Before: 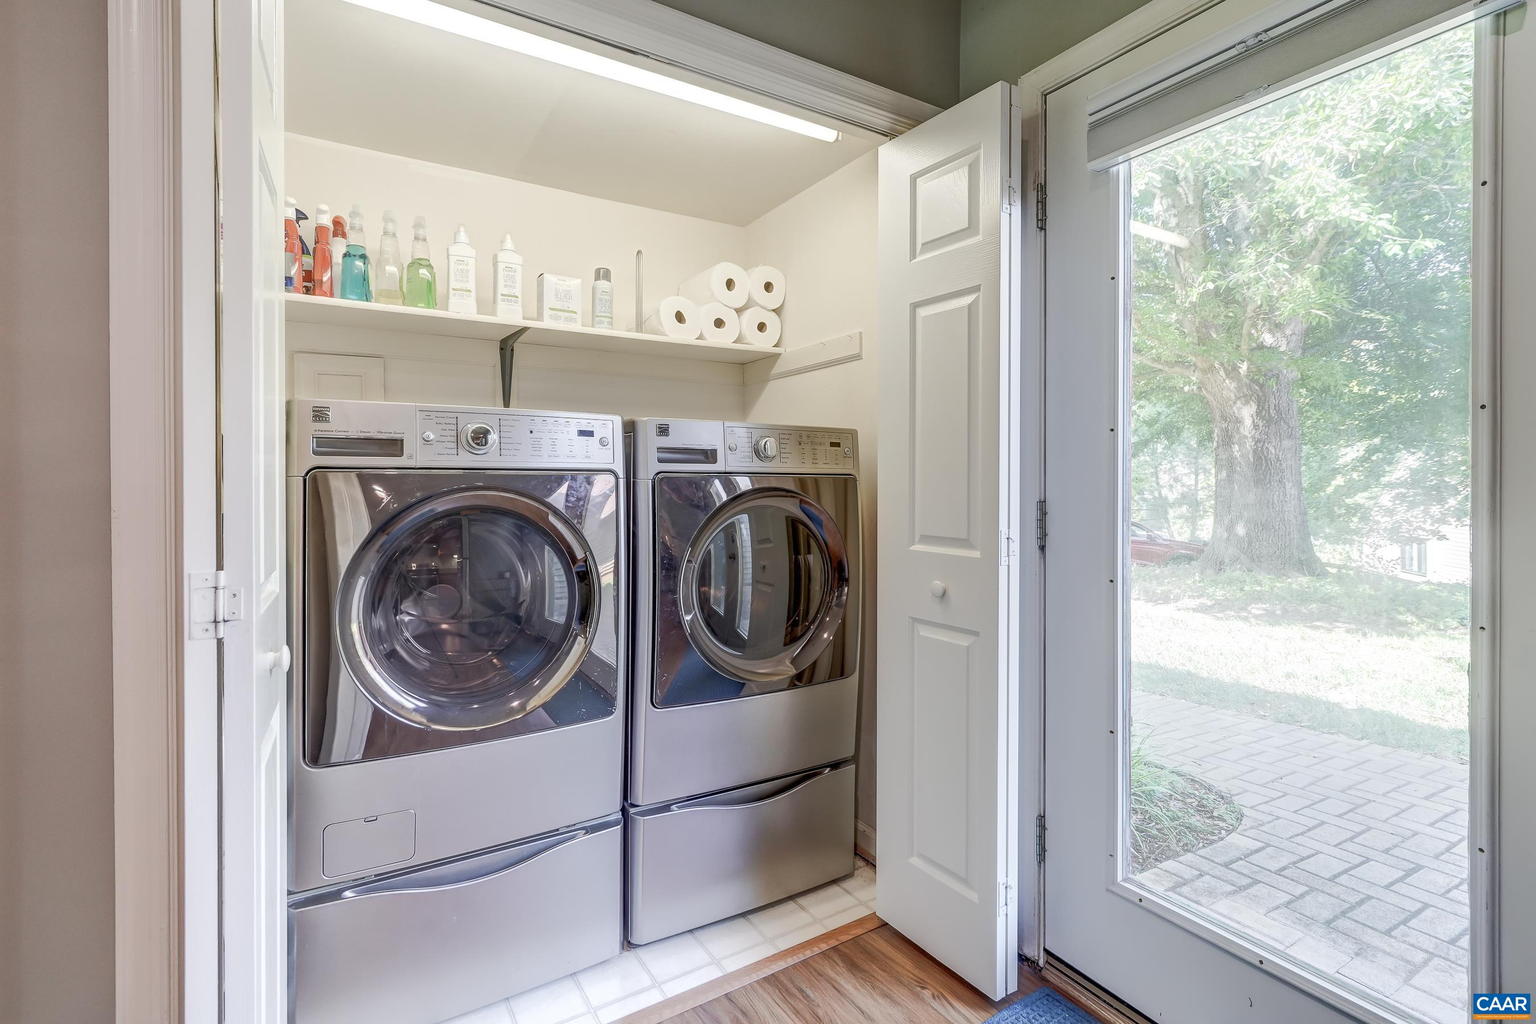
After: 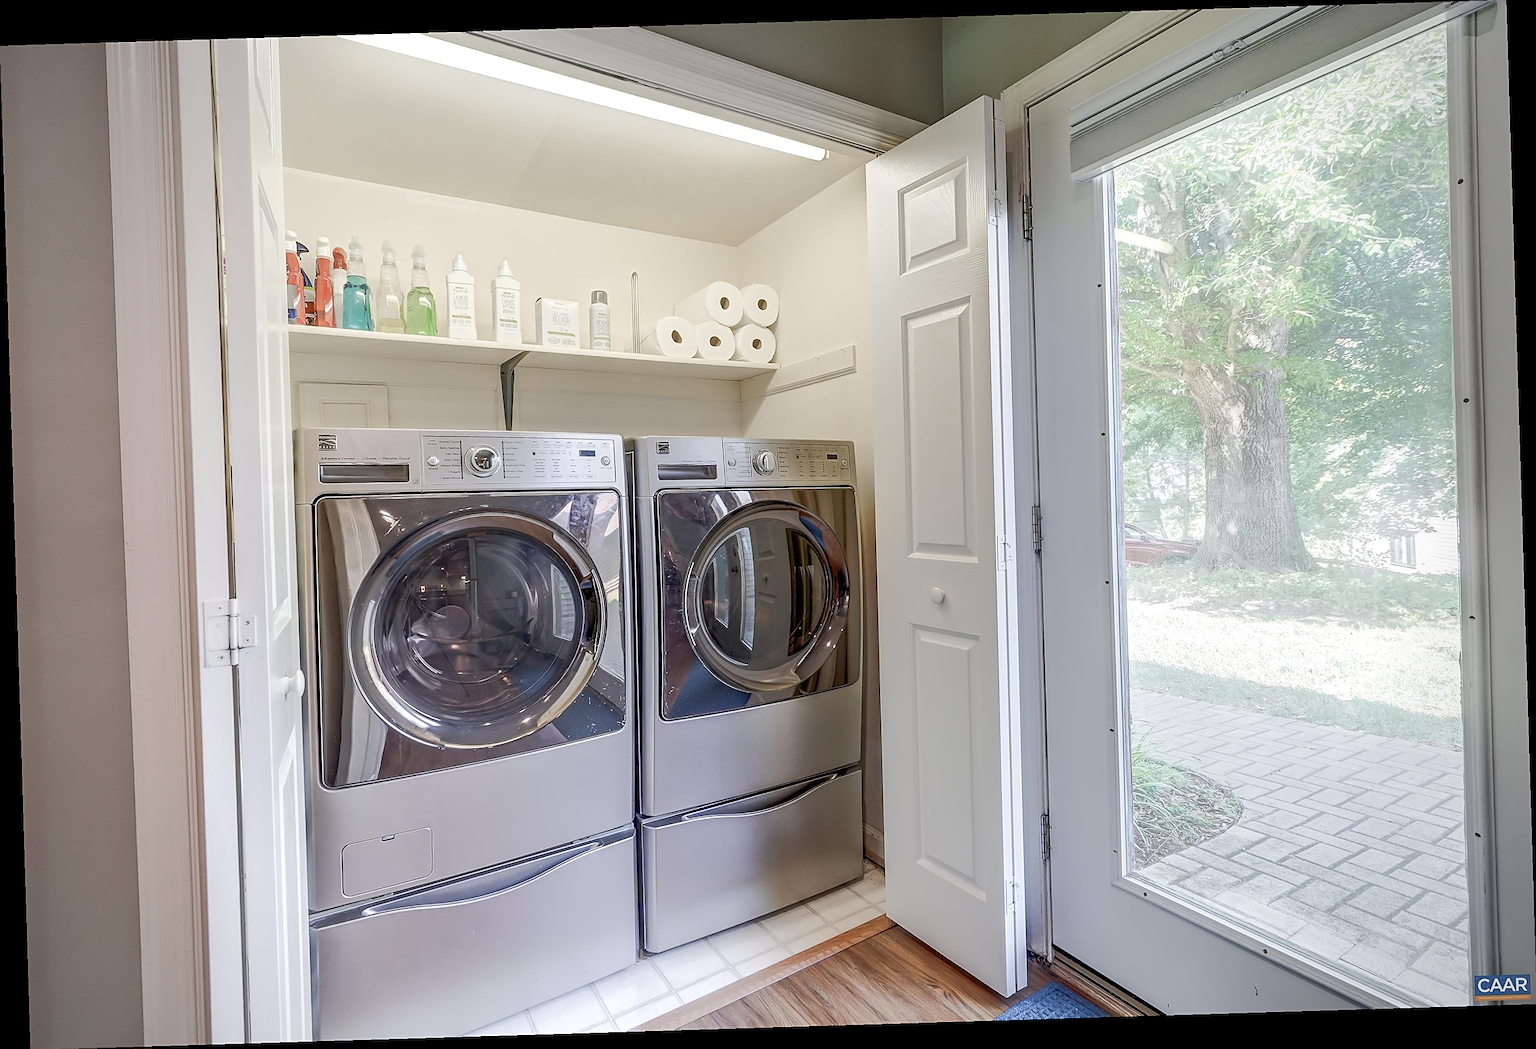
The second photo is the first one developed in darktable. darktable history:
vignetting: on, module defaults
rotate and perspective: rotation -1.75°, automatic cropping off
shadows and highlights: shadows 62.66, white point adjustment 0.37, highlights -34.44, compress 83.82%
sharpen: on, module defaults
